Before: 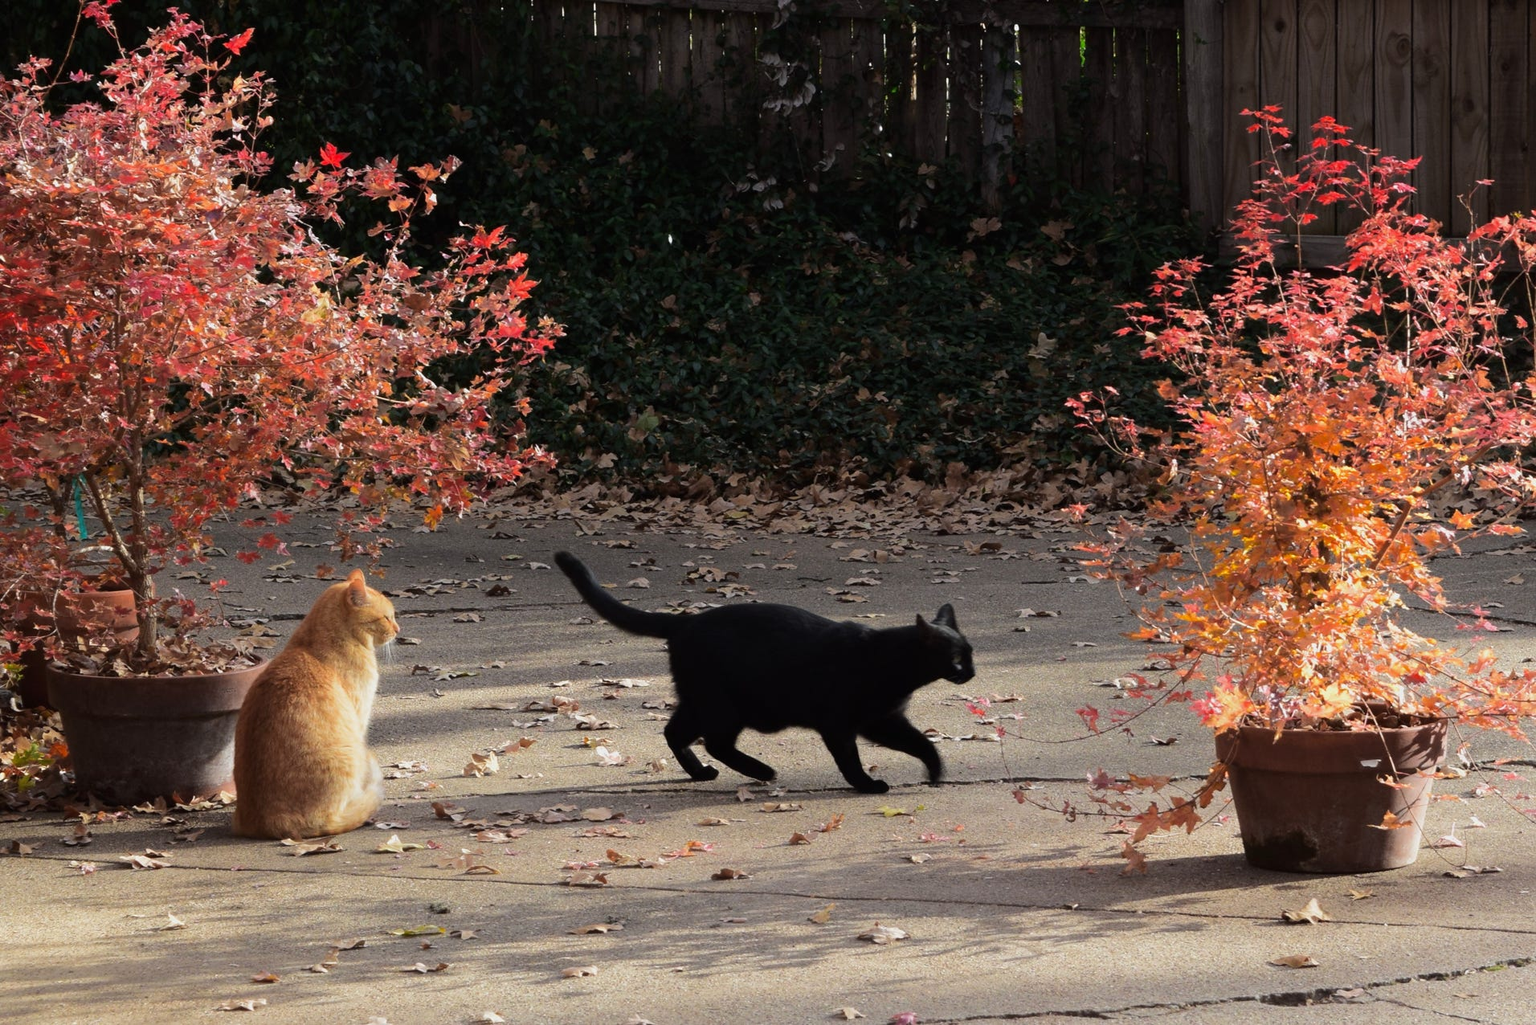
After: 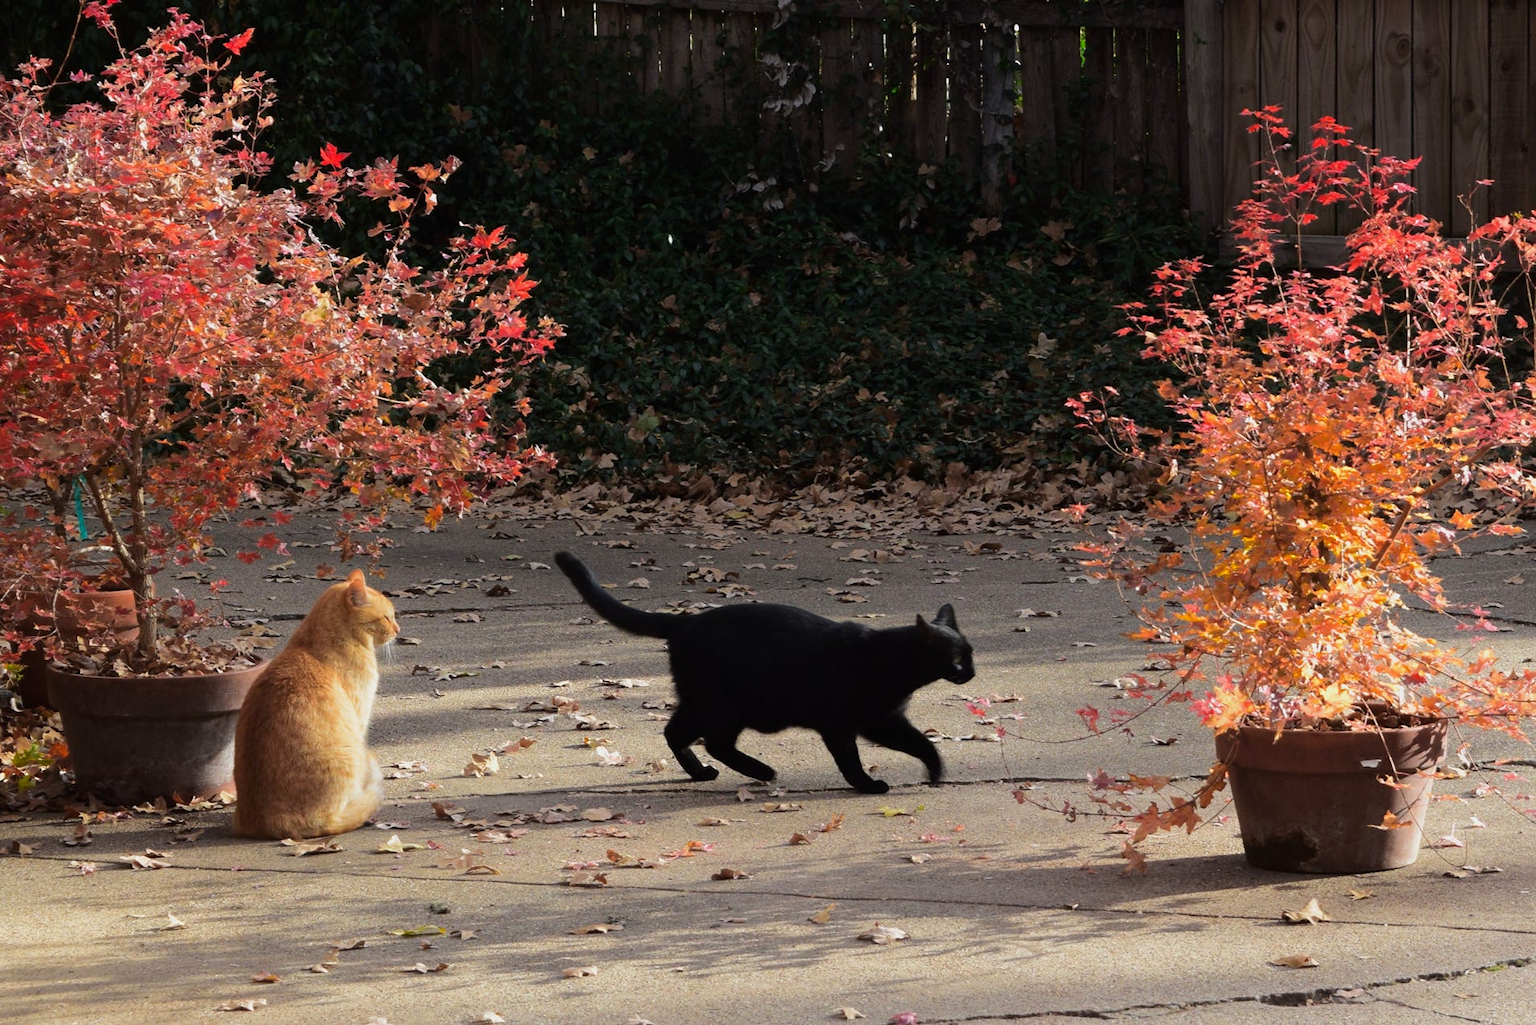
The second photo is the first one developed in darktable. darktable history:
exposure: compensate exposure bias true, compensate highlight preservation false
color balance rgb: perceptual saturation grading › global saturation -1.119%, global vibrance 20%
